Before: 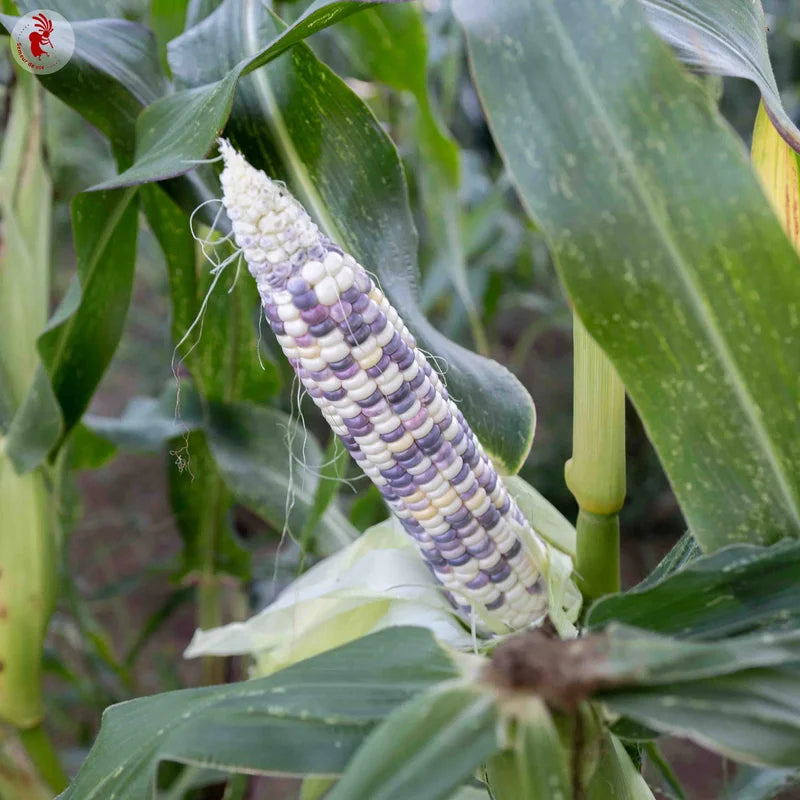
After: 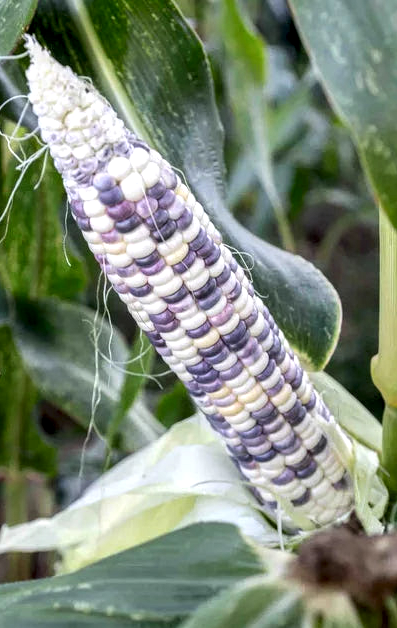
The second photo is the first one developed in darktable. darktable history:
local contrast: detail 160%
contrast brightness saturation: contrast 0.095, brightness 0.011, saturation 0.018
exposure: compensate highlight preservation false
crop and rotate: angle 0.011°, left 24.263%, top 13.048%, right 26.061%, bottom 8.41%
